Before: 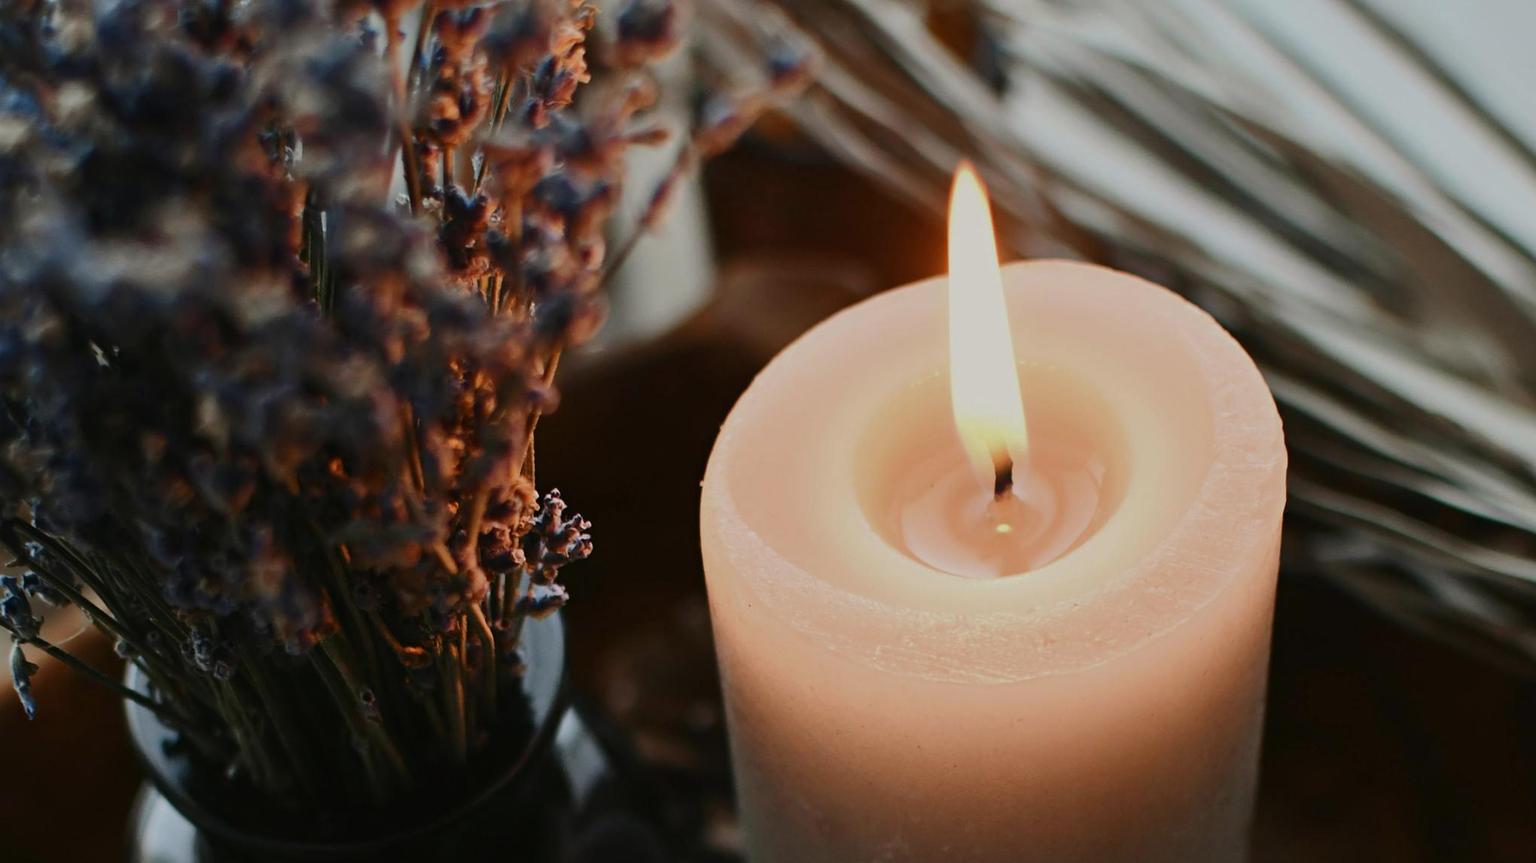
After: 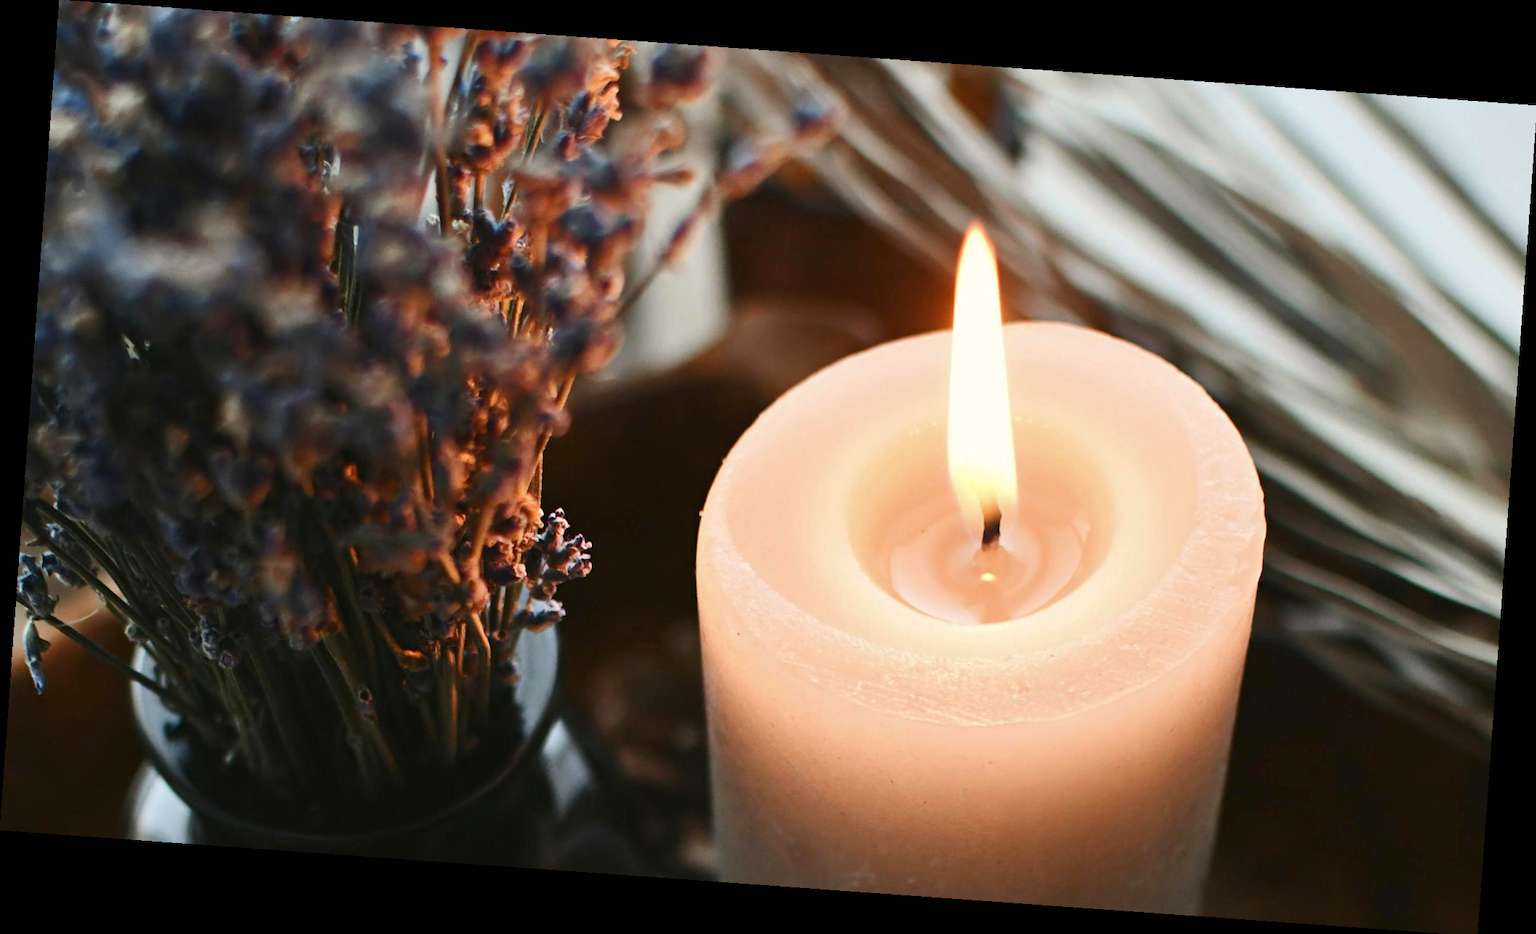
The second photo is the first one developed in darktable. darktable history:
rotate and perspective: rotation 4.1°, automatic cropping off
exposure: black level correction 0, exposure 0.7 EV, compensate exposure bias true, compensate highlight preservation false
